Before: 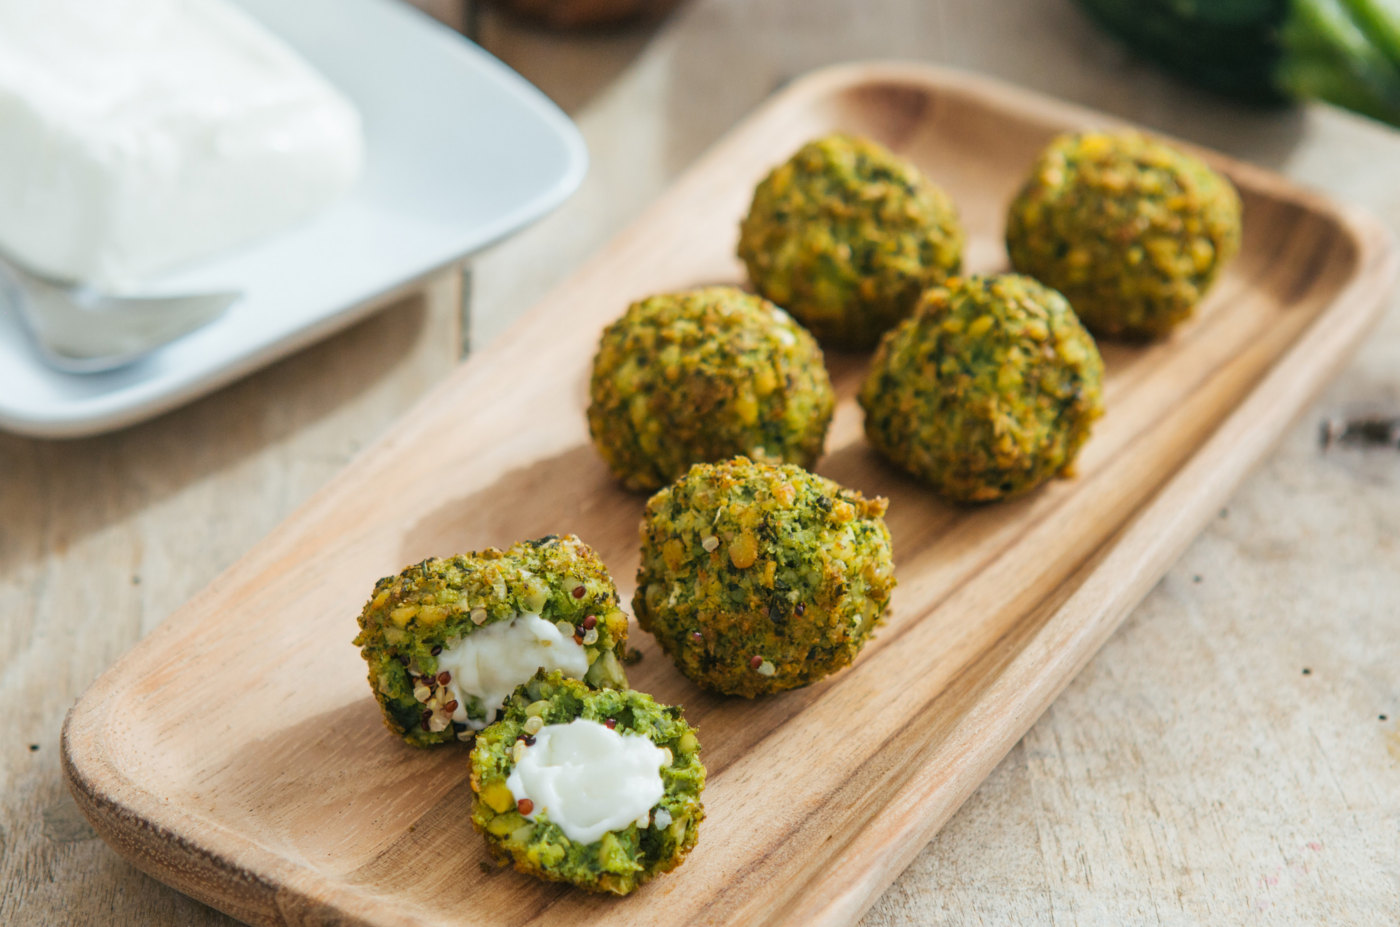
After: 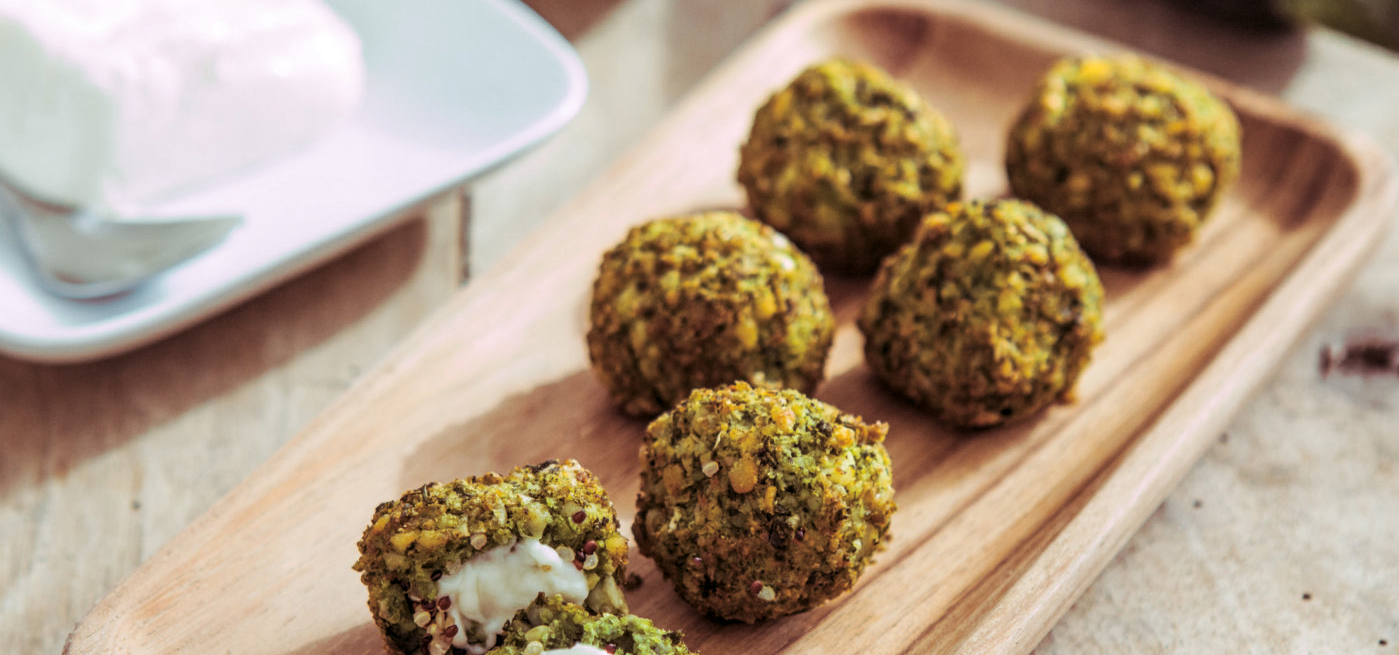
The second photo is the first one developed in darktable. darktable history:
local contrast: detail 130%
split-toning: highlights › hue 298.8°, highlights › saturation 0.73, compress 41.76%
crop and rotate: top 8.293%, bottom 20.996%
